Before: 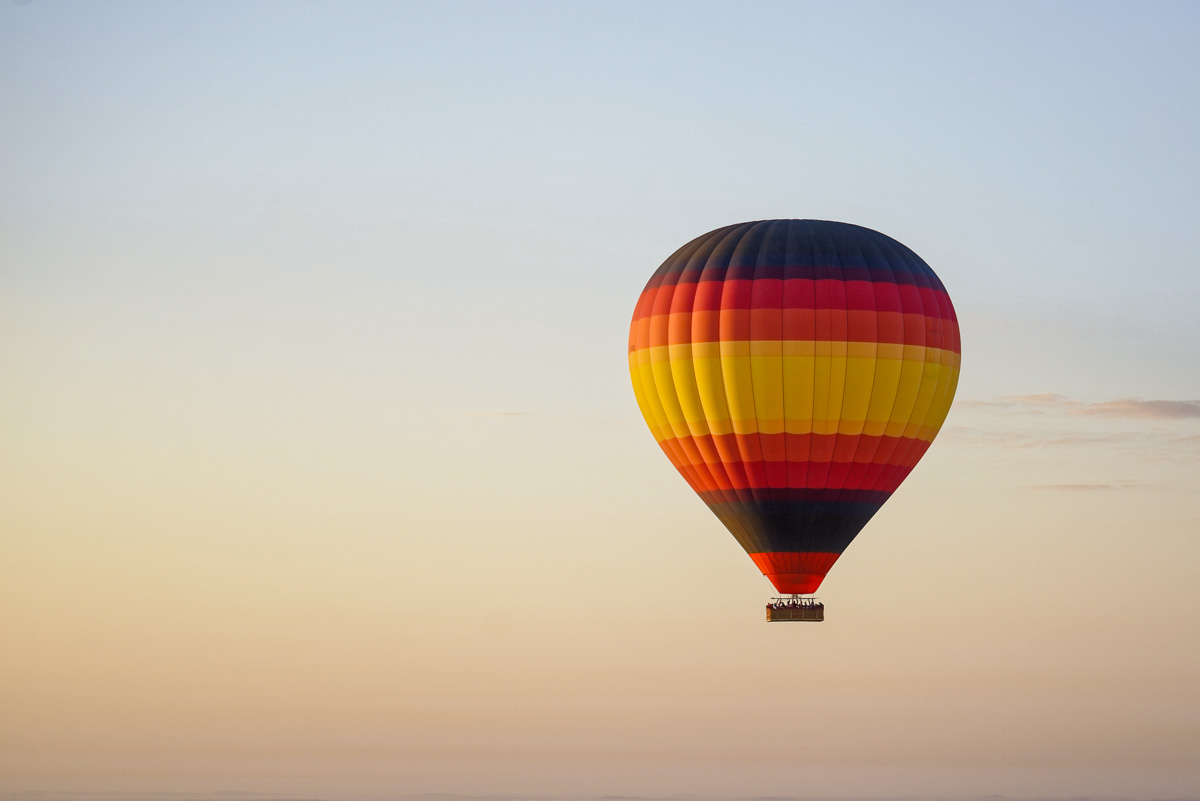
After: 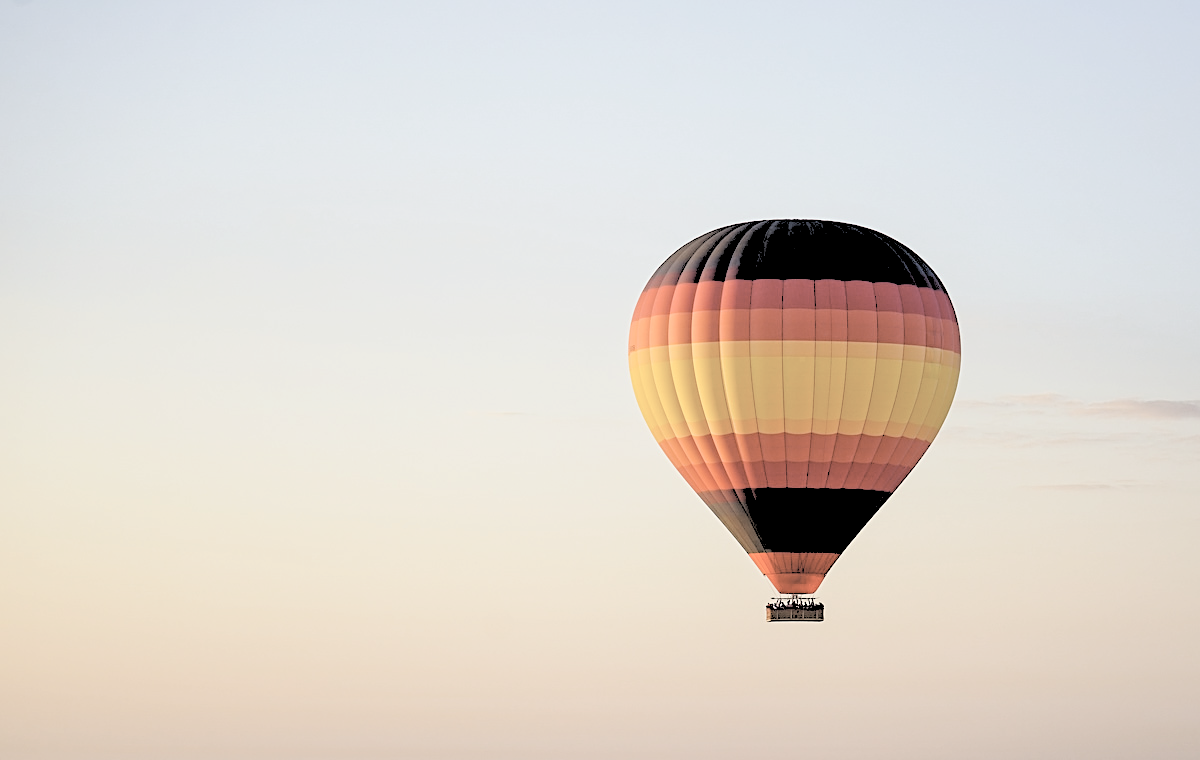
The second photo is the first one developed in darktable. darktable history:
crop and rotate: top 0%, bottom 5.097%
contrast brightness saturation: brightness 0.18, saturation -0.5
sharpen: on, module defaults
rgb levels: levels [[0.027, 0.429, 0.996], [0, 0.5, 1], [0, 0.5, 1]]
